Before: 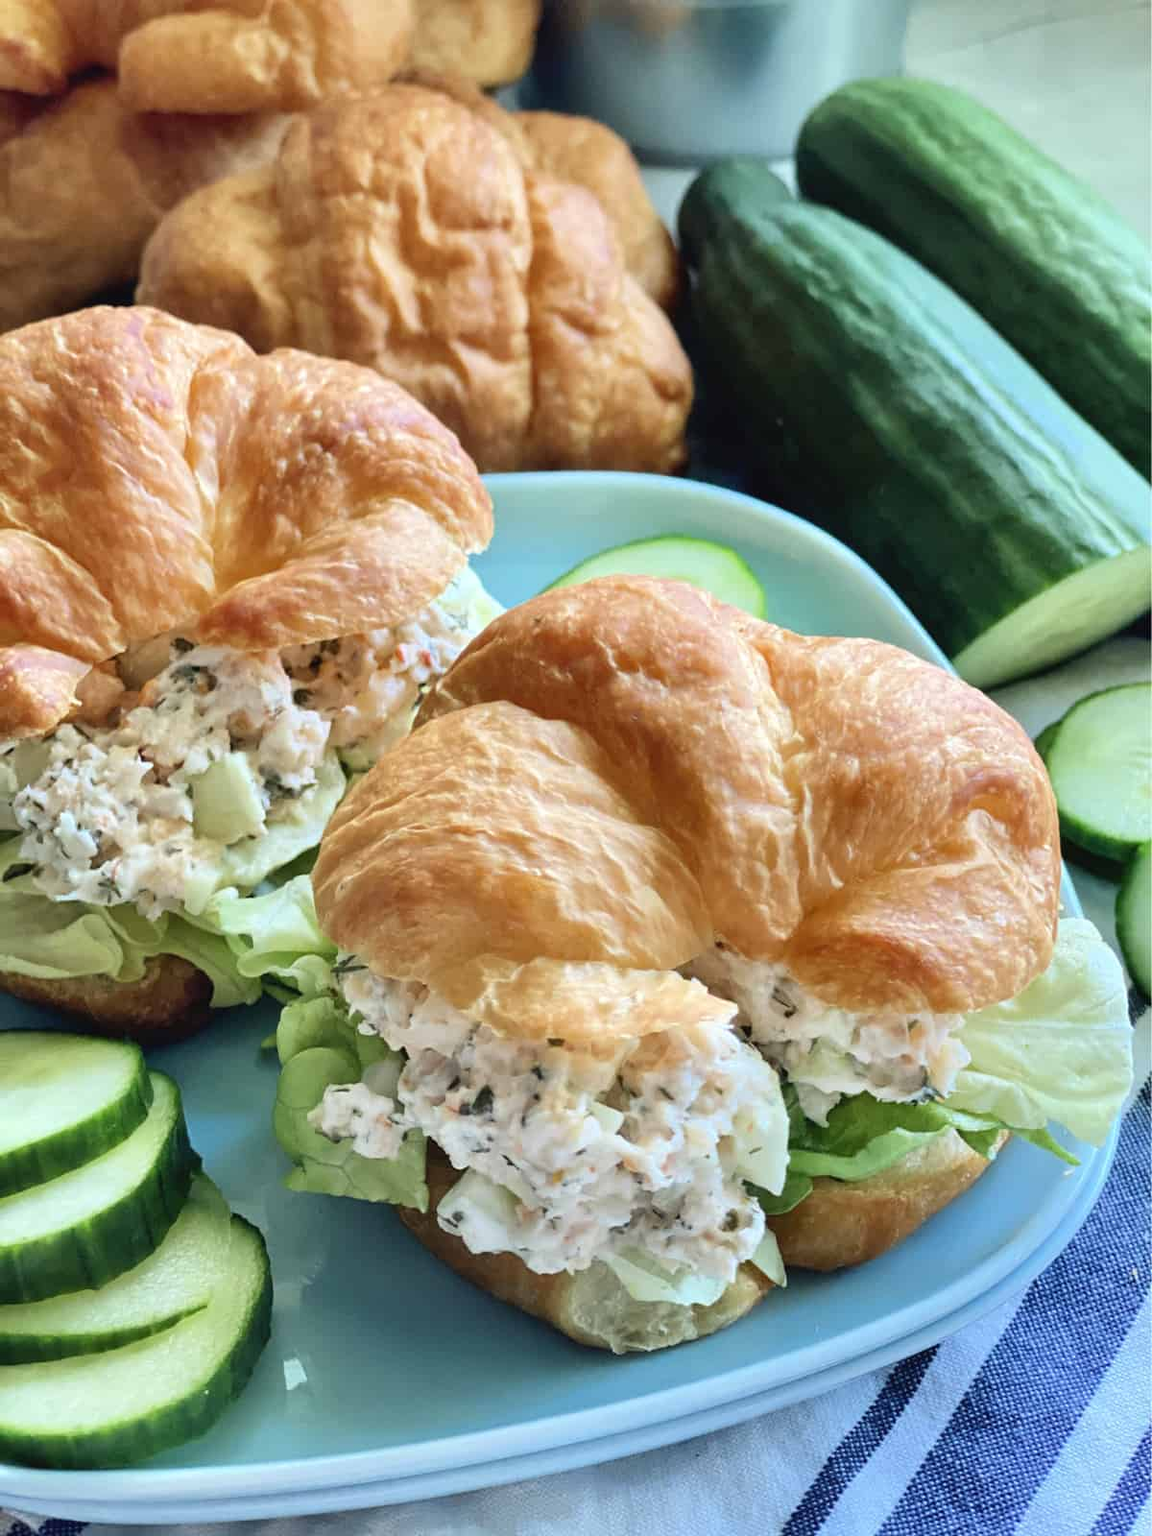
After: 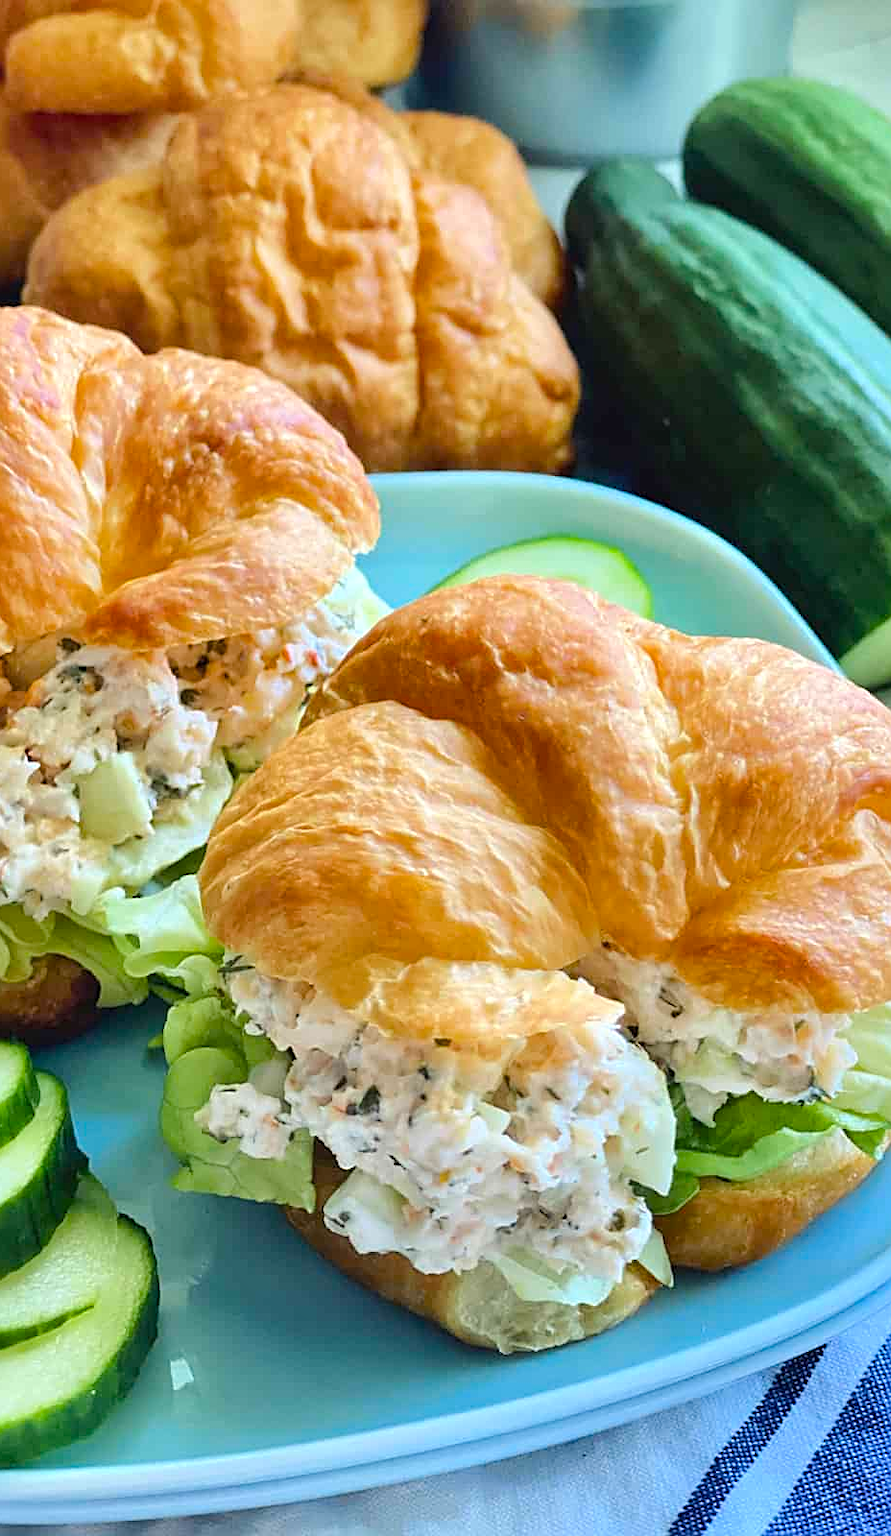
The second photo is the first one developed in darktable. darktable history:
crop: left 9.88%, right 12.664%
local contrast: mode bilateral grid, contrast 10, coarseness 25, detail 115%, midtone range 0.2
color balance rgb: perceptual saturation grading › global saturation 25%, perceptual brilliance grading › mid-tones 10%, perceptual brilliance grading › shadows 15%, global vibrance 20%
sharpen: on, module defaults
